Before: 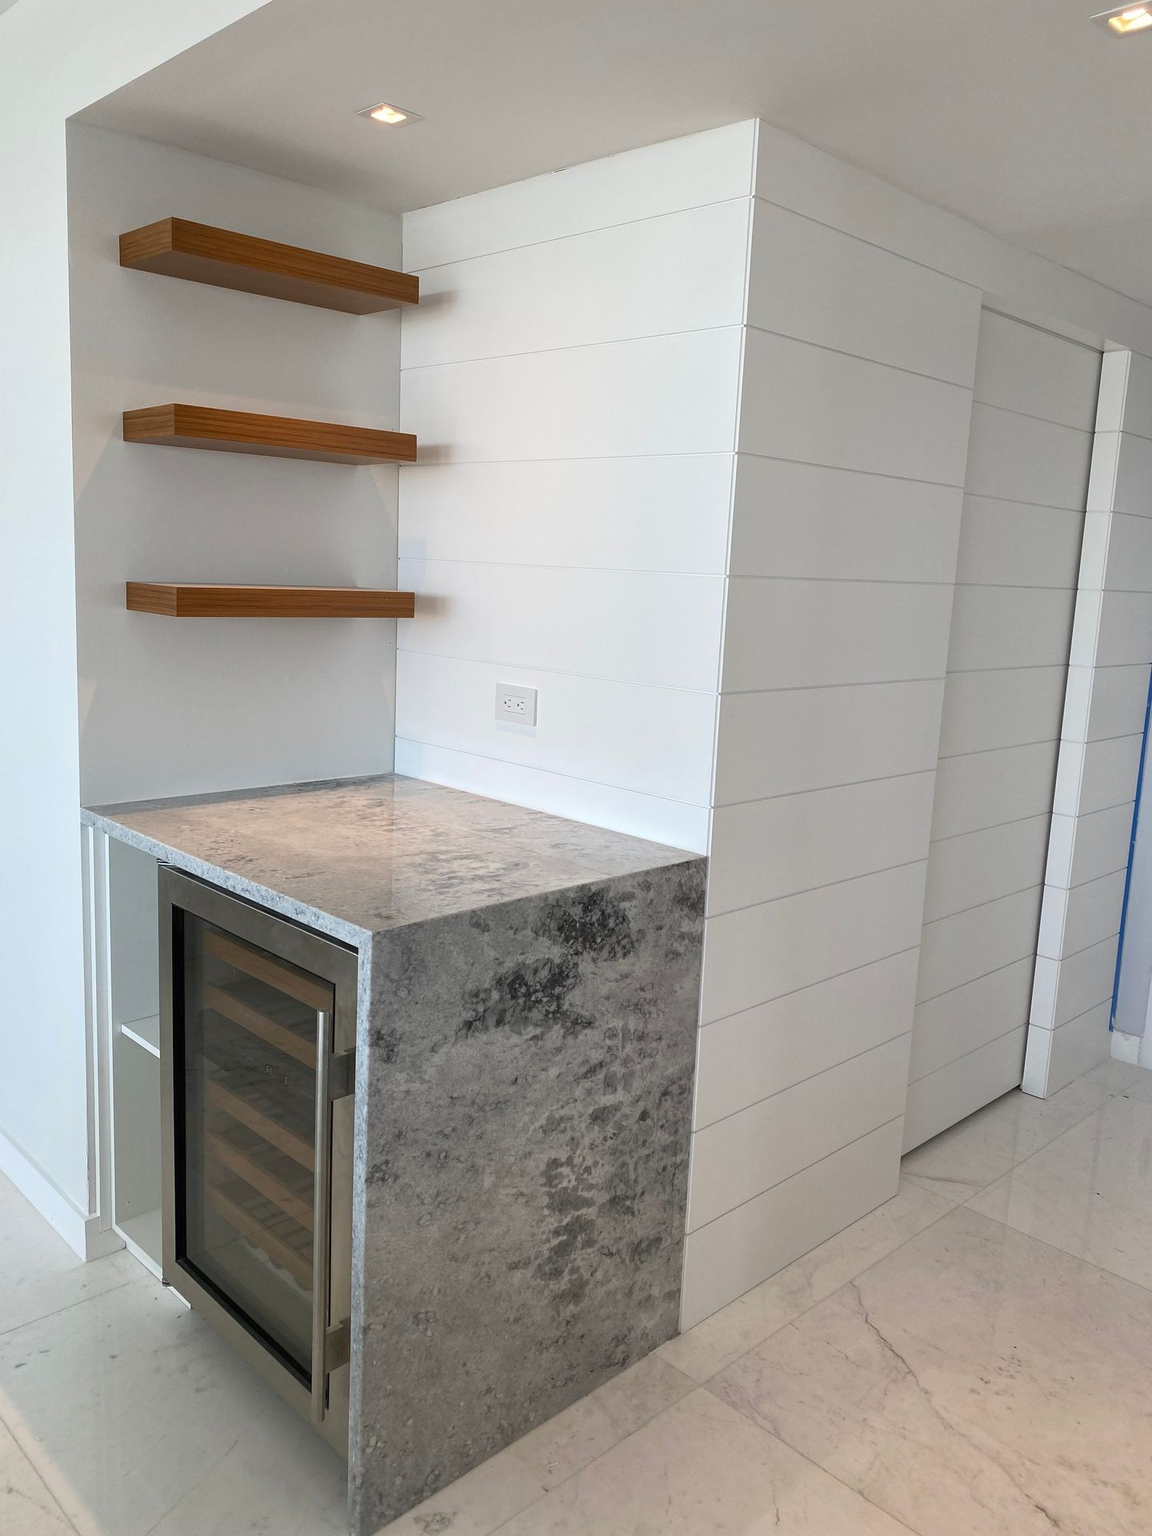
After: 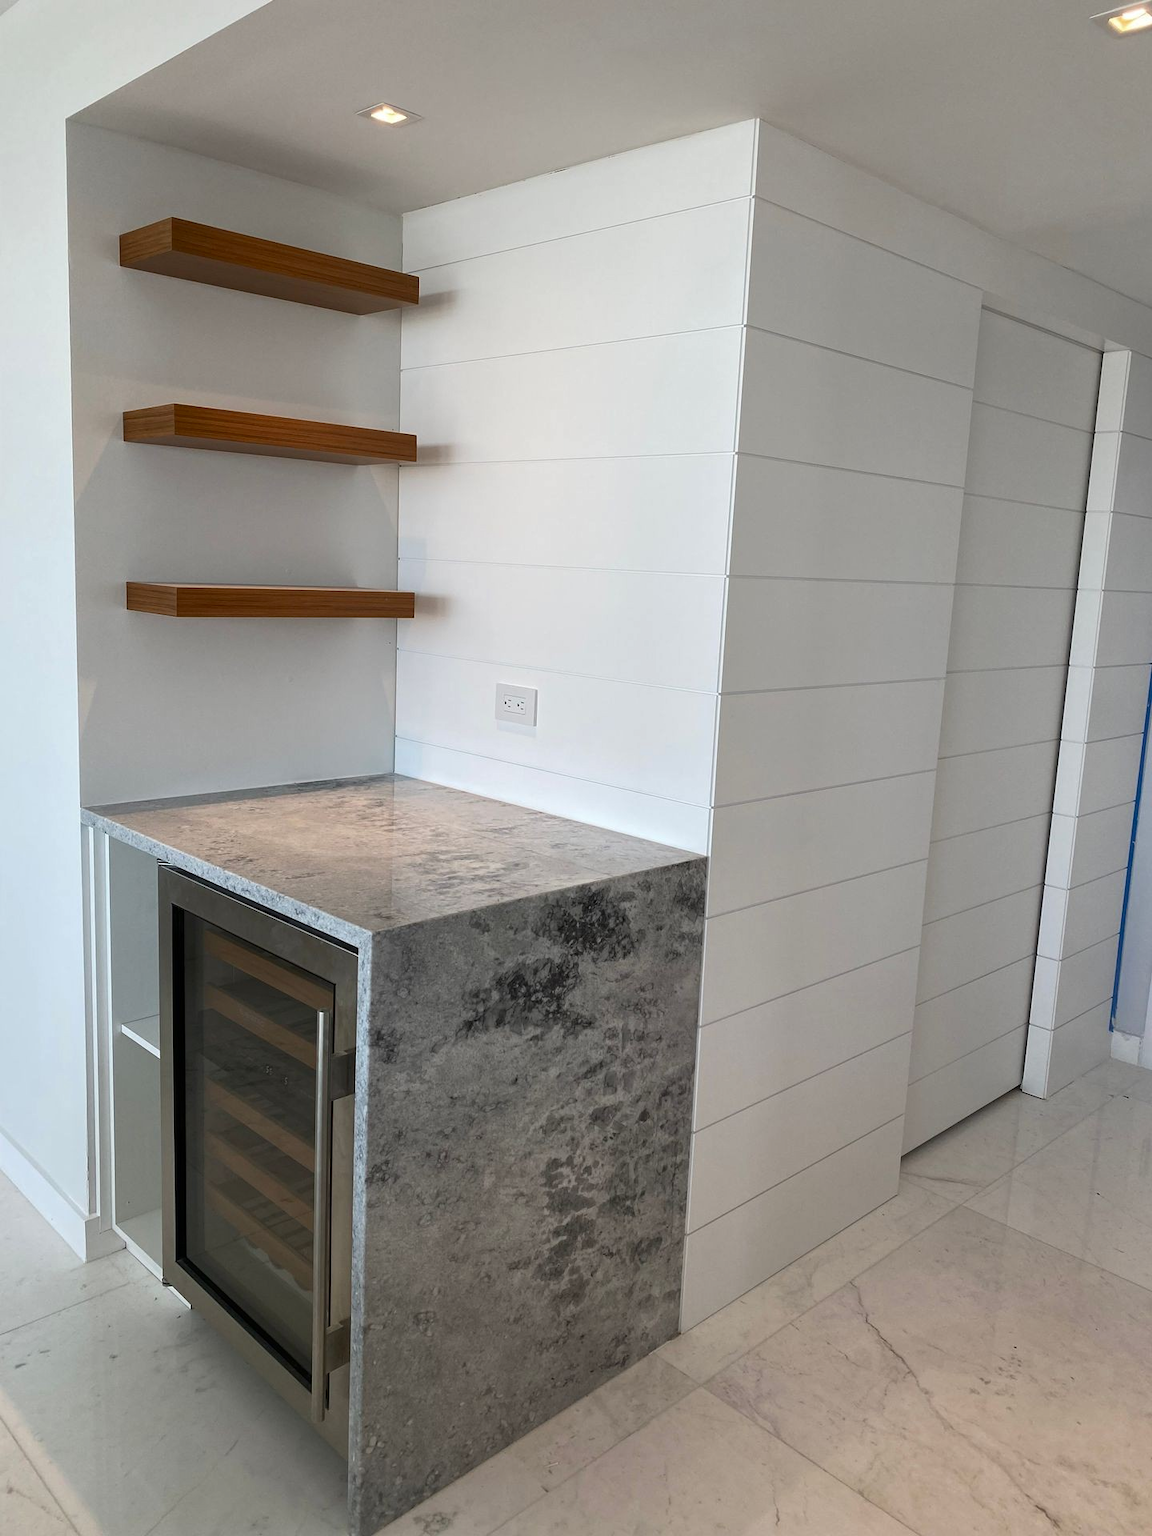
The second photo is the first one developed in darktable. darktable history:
contrast brightness saturation: brightness -0.092
